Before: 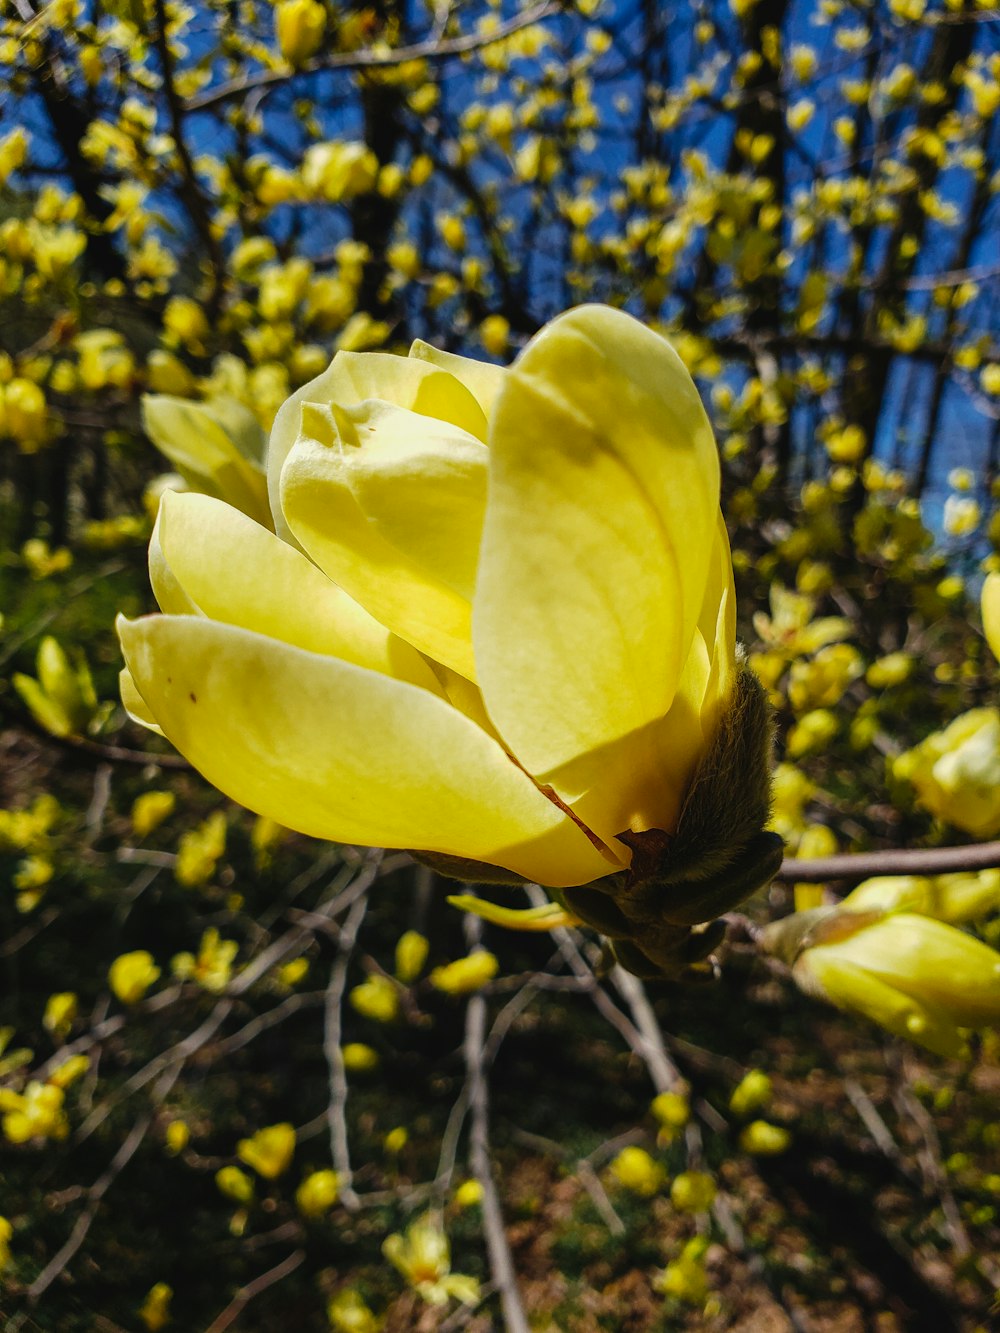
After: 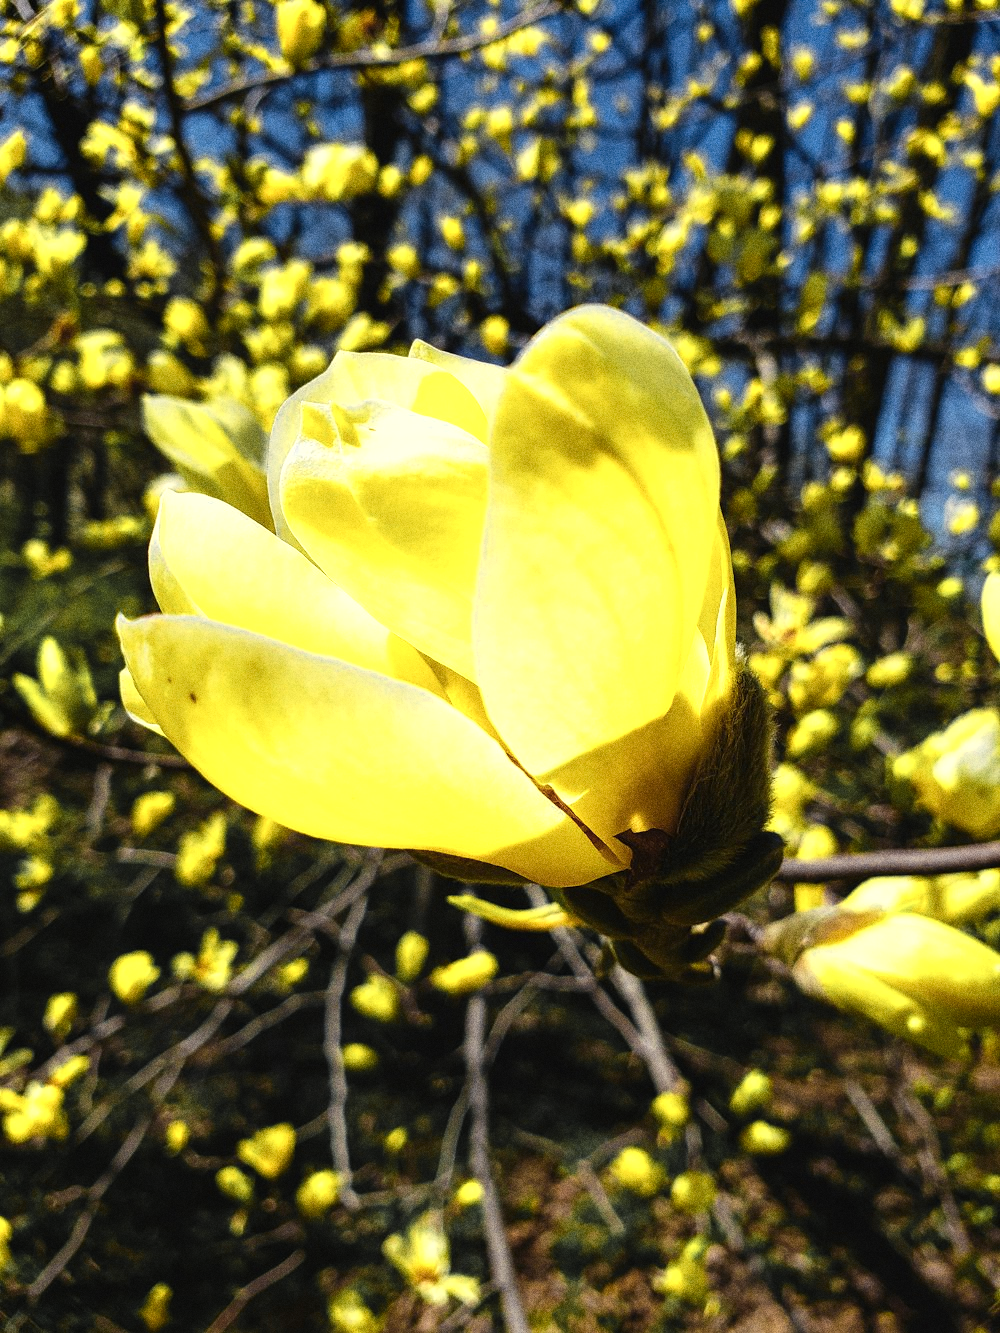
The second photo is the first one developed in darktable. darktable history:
color zones: curves: ch0 [(0.004, 0.306) (0.107, 0.448) (0.252, 0.656) (0.41, 0.398) (0.595, 0.515) (0.768, 0.628)]; ch1 [(0.07, 0.323) (0.151, 0.452) (0.252, 0.608) (0.346, 0.221) (0.463, 0.189) (0.61, 0.368) (0.735, 0.395) (0.921, 0.412)]; ch2 [(0, 0.476) (0.132, 0.512) (0.243, 0.512) (0.397, 0.48) (0.522, 0.376) (0.634, 0.536) (0.761, 0.46)]
grain: coarseness 0.09 ISO, strength 40%
